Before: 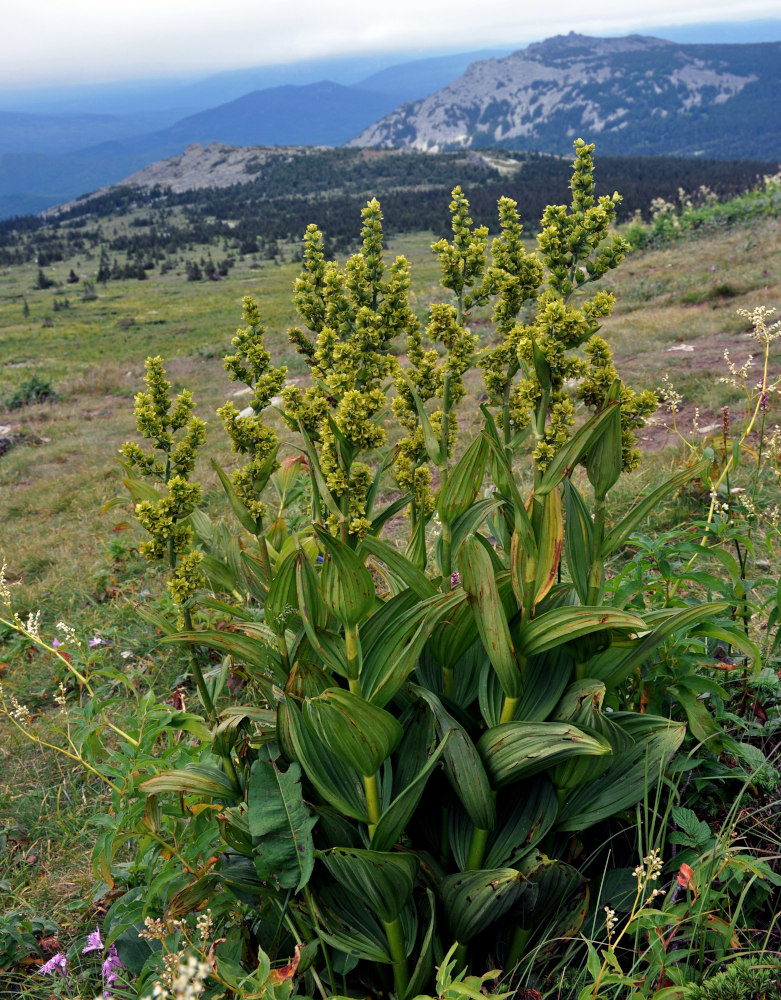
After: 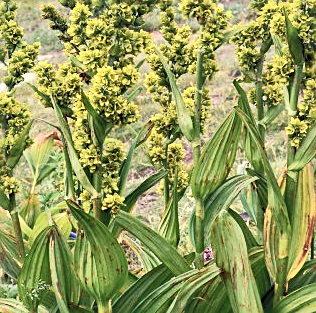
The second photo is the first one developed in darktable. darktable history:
local contrast: mode bilateral grid, contrast 19, coarseness 50, detail 130%, midtone range 0.2
crop: left 31.753%, top 32.463%, right 27.696%, bottom 36.15%
contrast brightness saturation: contrast 0.382, brightness 0.537
sharpen: radius 1.929
